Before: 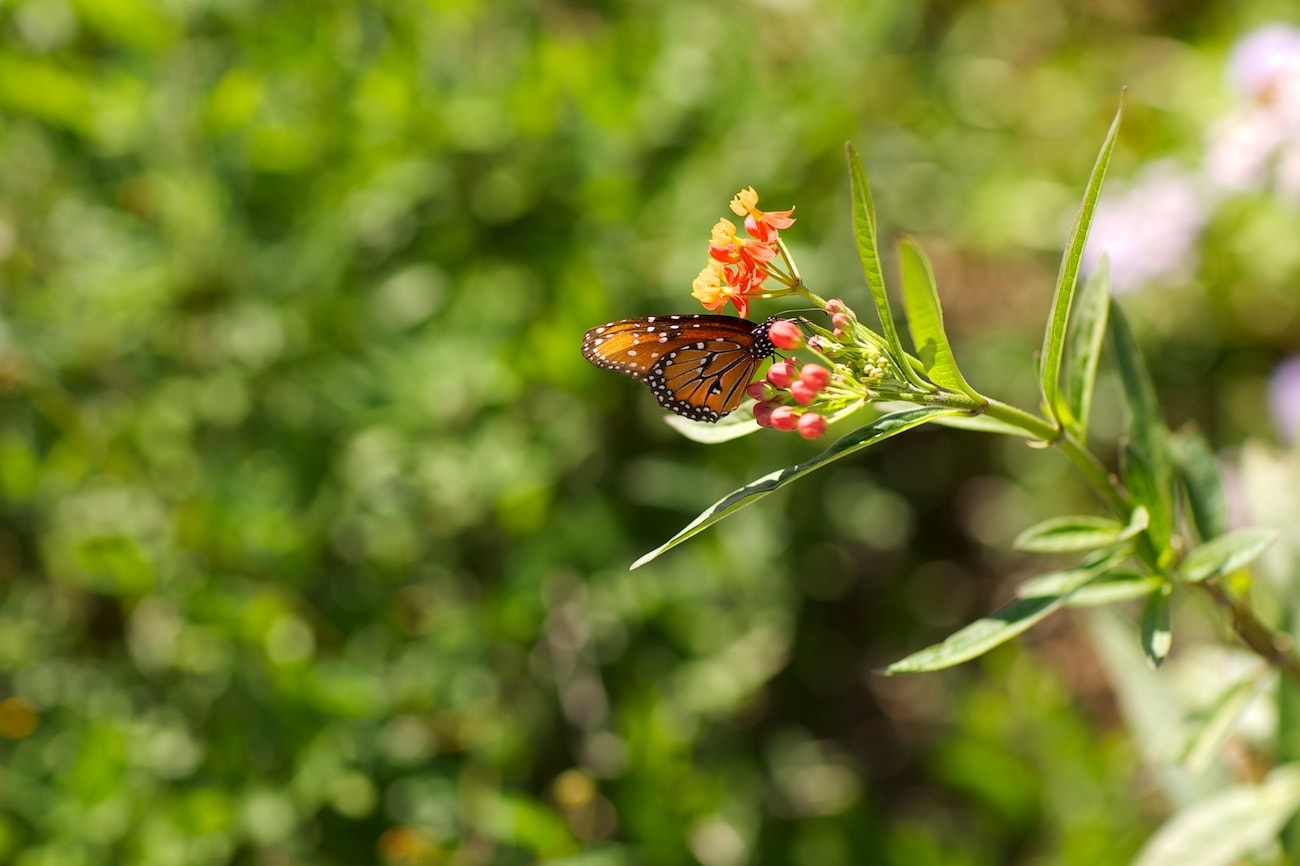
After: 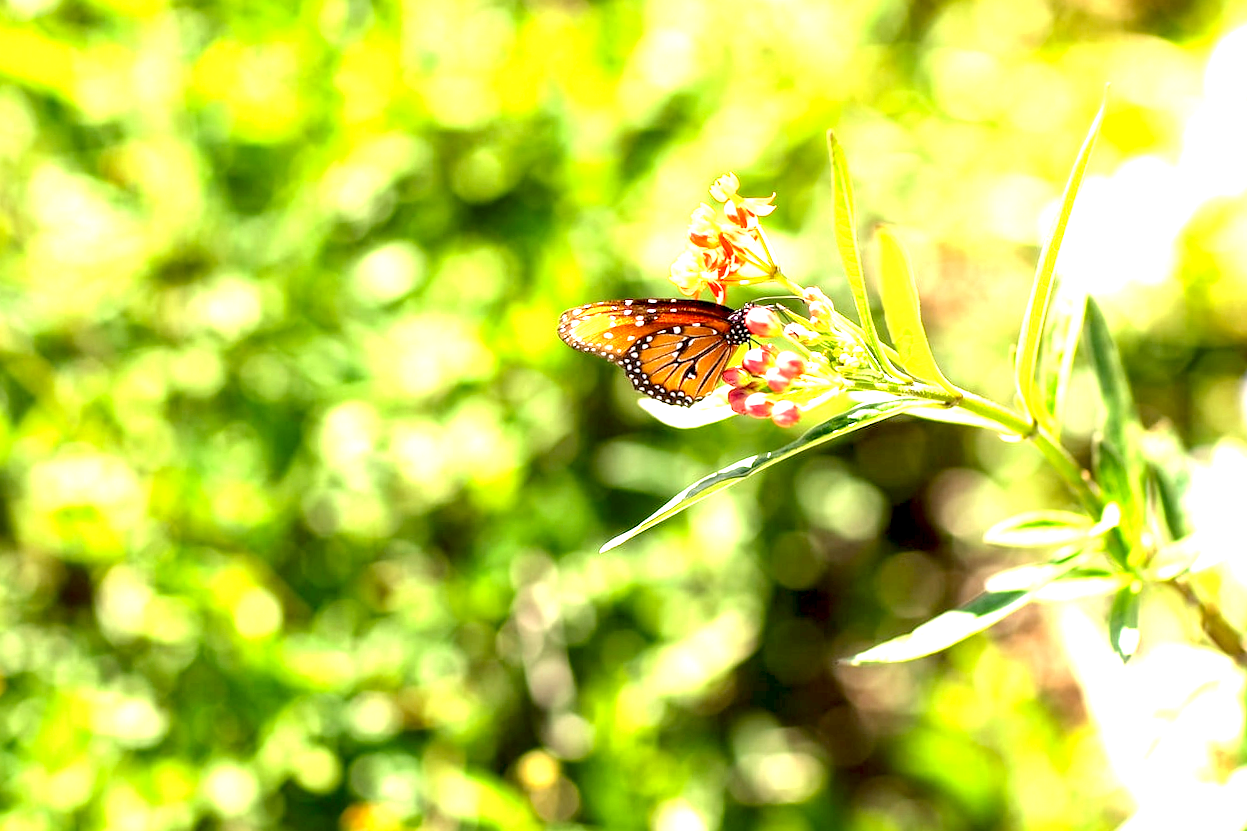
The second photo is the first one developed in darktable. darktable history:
crop and rotate: angle -1.61°
exposure: black level correction 0.005, exposure 2.073 EV, compensate exposure bias true, compensate highlight preservation false
local contrast: detail 135%, midtone range 0.746
